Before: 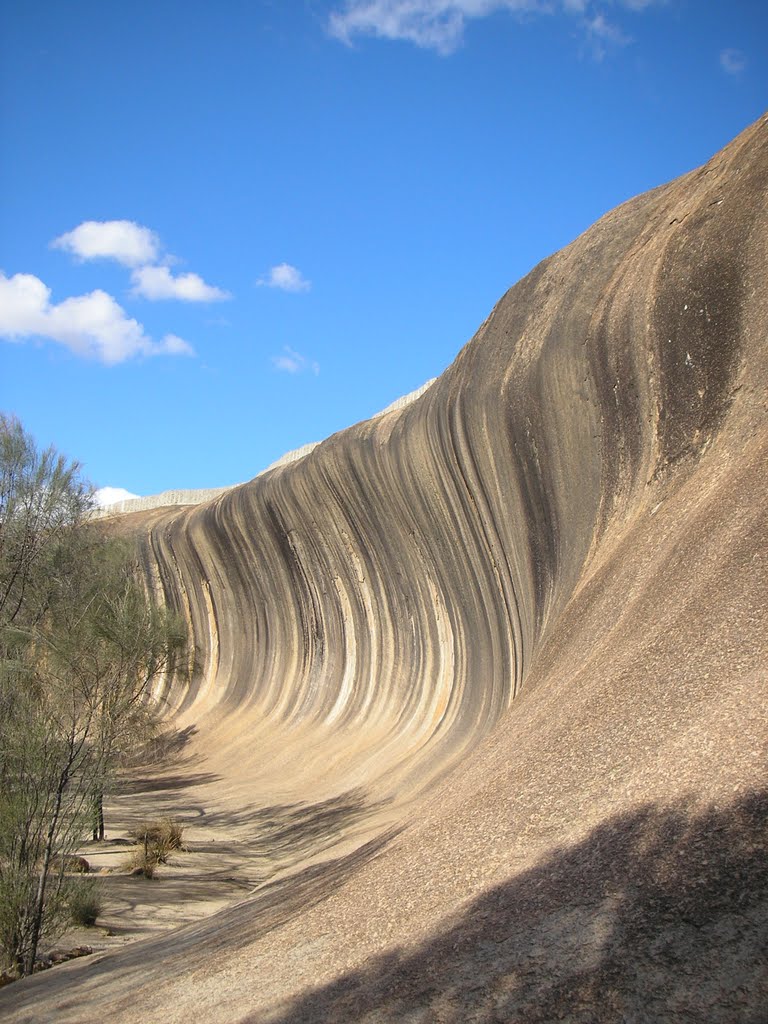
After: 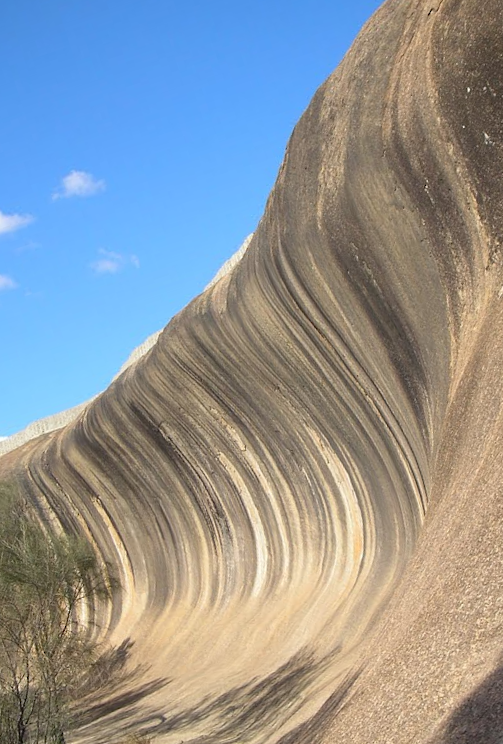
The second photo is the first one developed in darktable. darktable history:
crop and rotate: angle 17.83°, left 6.896%, right 3.856%, bottom 1.066%
